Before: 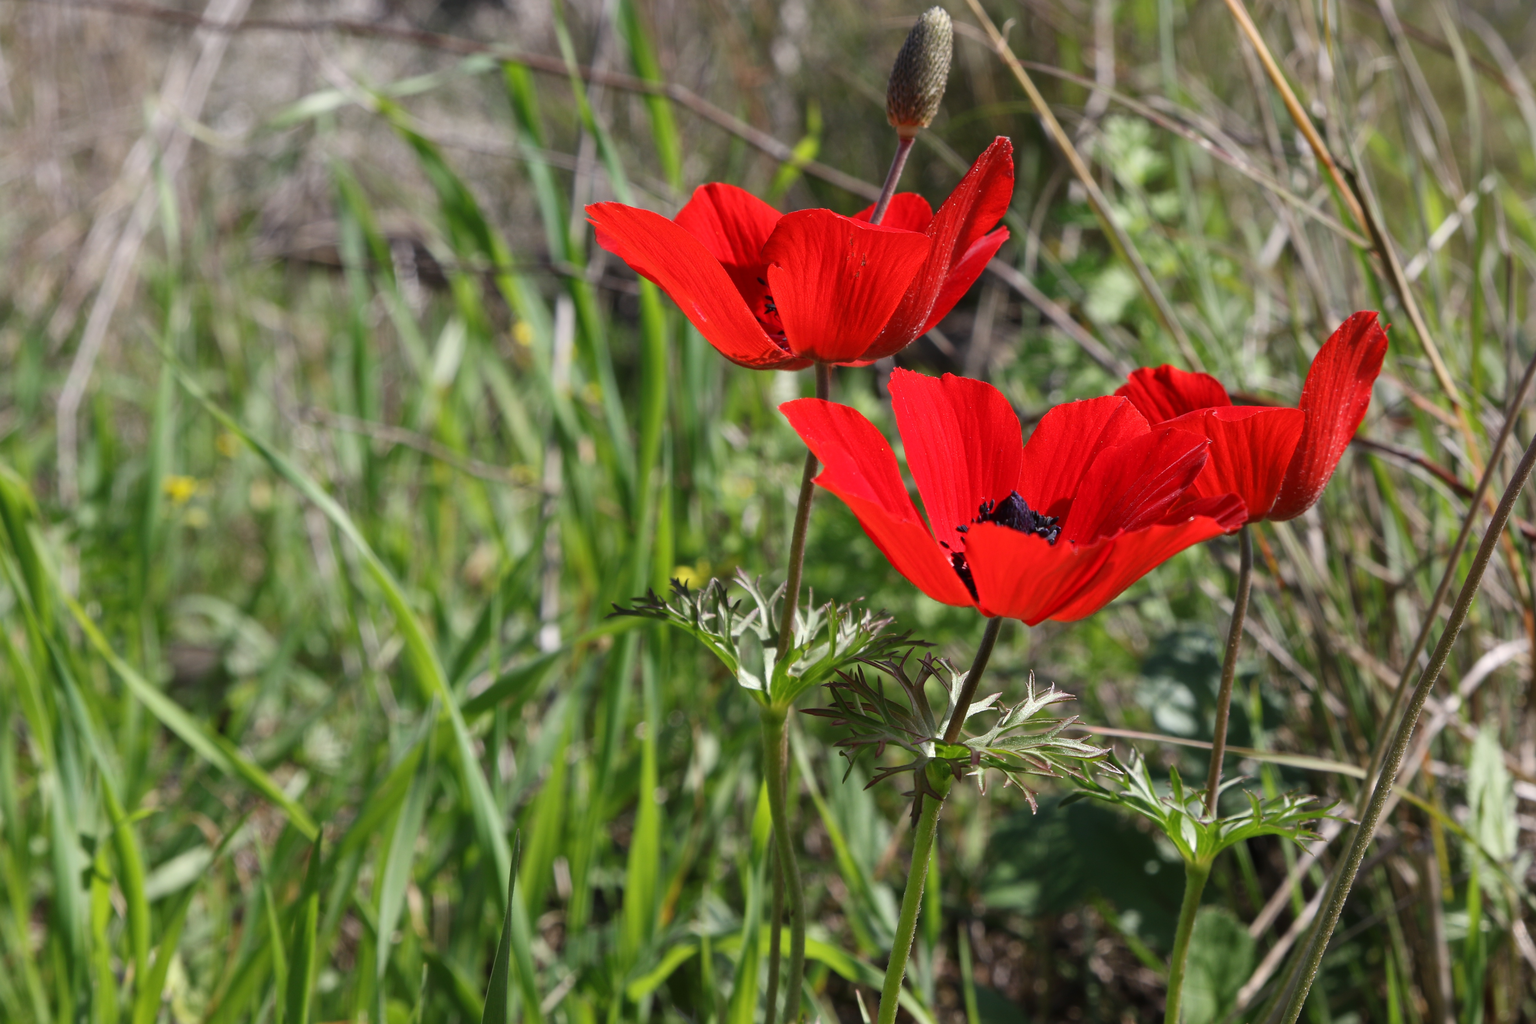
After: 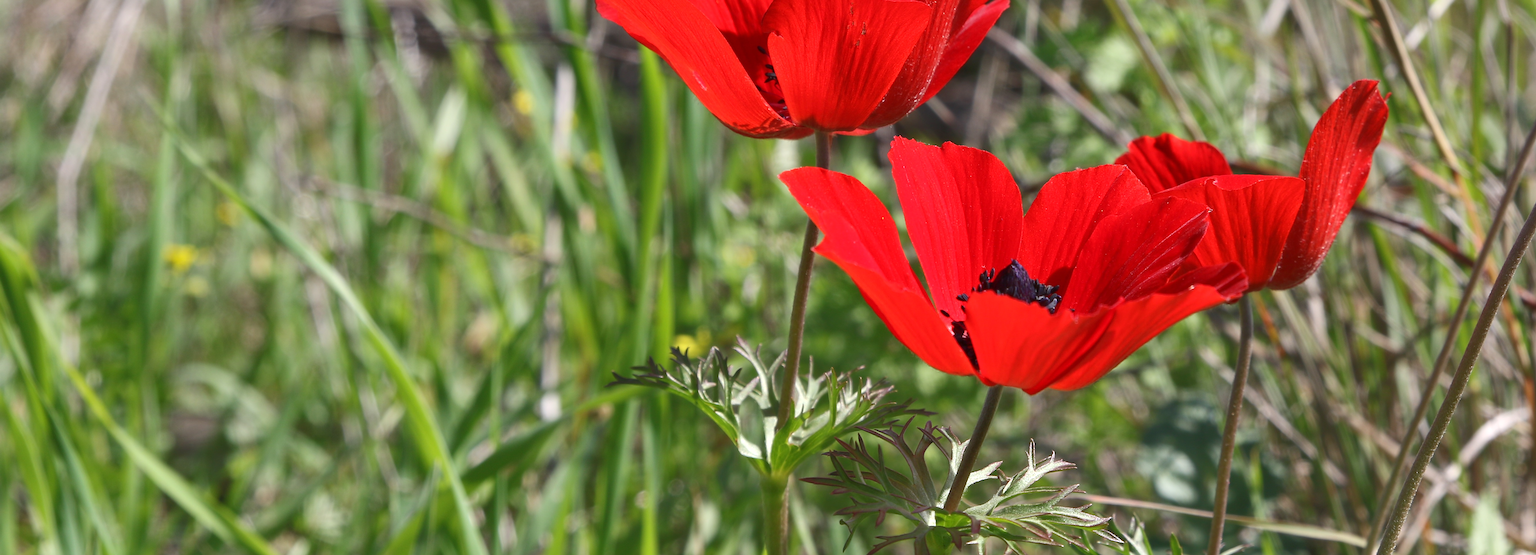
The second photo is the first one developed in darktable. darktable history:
tone equalizer: -8 EV -0.025 EV, -7 EV 0.015 EV, -6 EV -0.006 EV, -5 EV 0.009 EV, -4 EV -0.043 EV, -3 EV -0.228 EV, -2 EV -0.684 EV, -1 EV -0.99 EV, +0 EV -0.956 EV
crop and rotate: top 22.62%, bottom 23.107%
exposure: exposure 1.152 EV, compensate highlight preservation false
sharpen: amount 0.208
